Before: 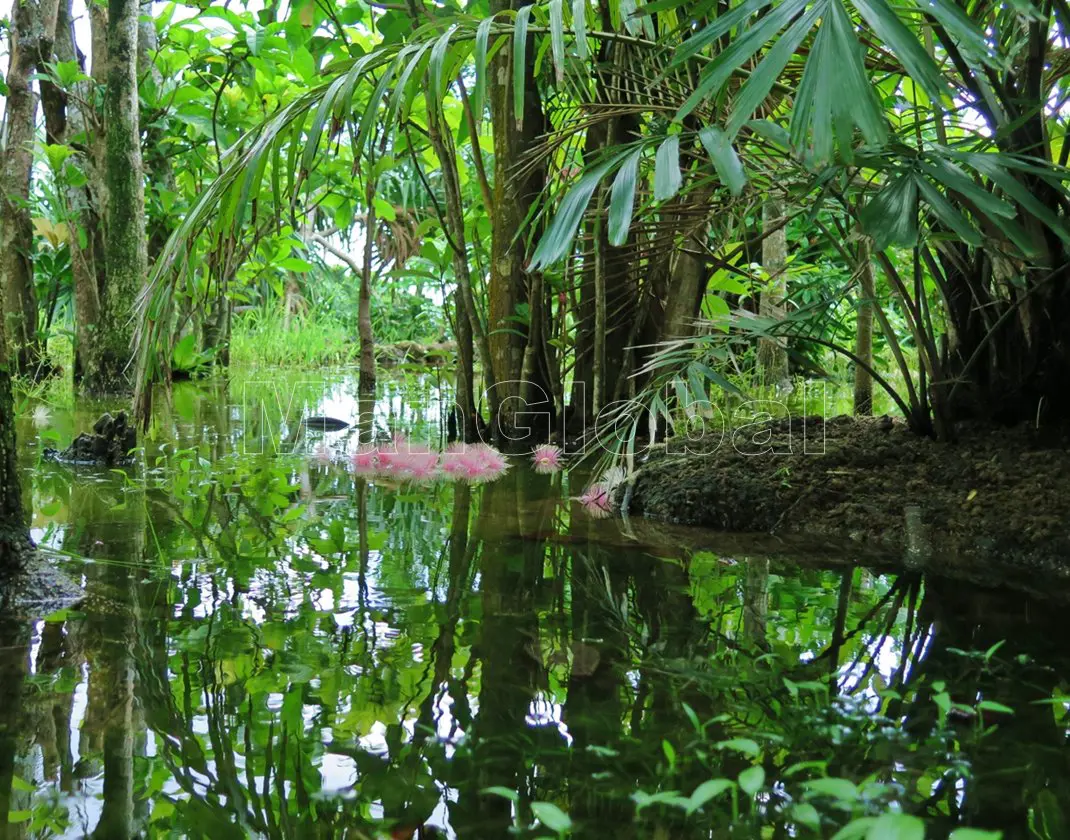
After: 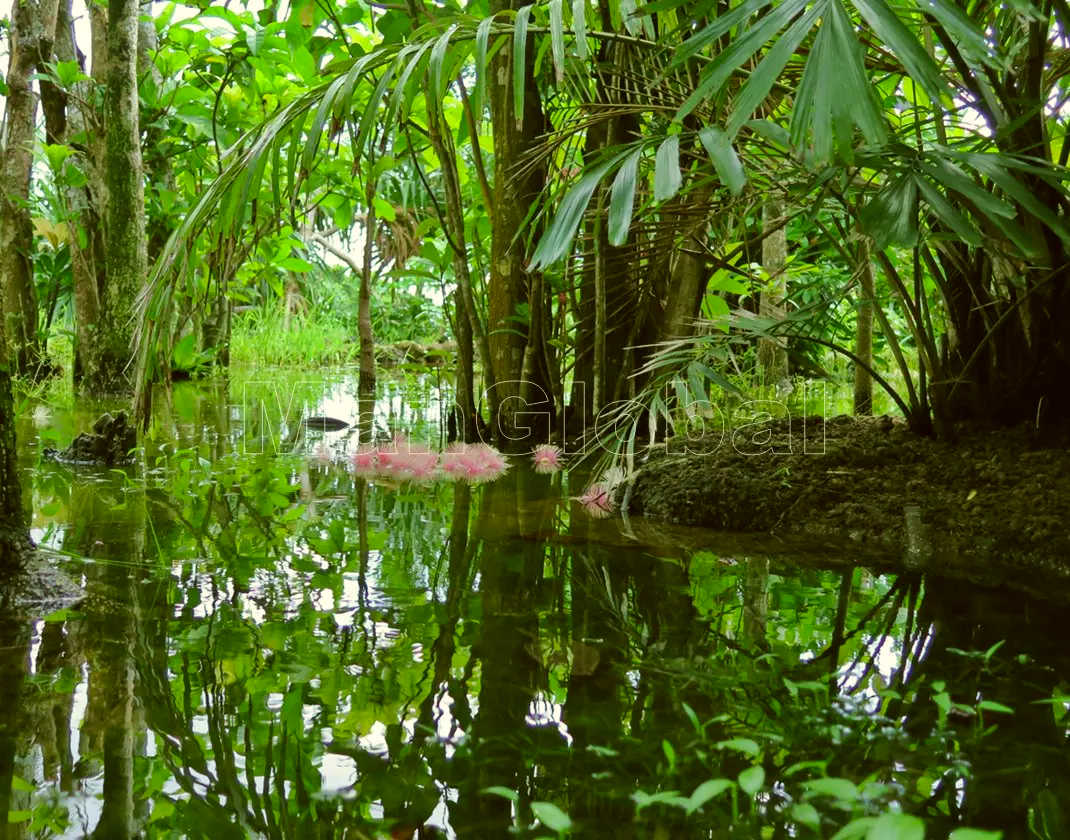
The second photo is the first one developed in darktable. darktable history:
tone equalizer: on, module defaults
color correction: highlights a* -1.43, highlights b* 10.12, shadows a* 0.395, shadows b* 19.35
